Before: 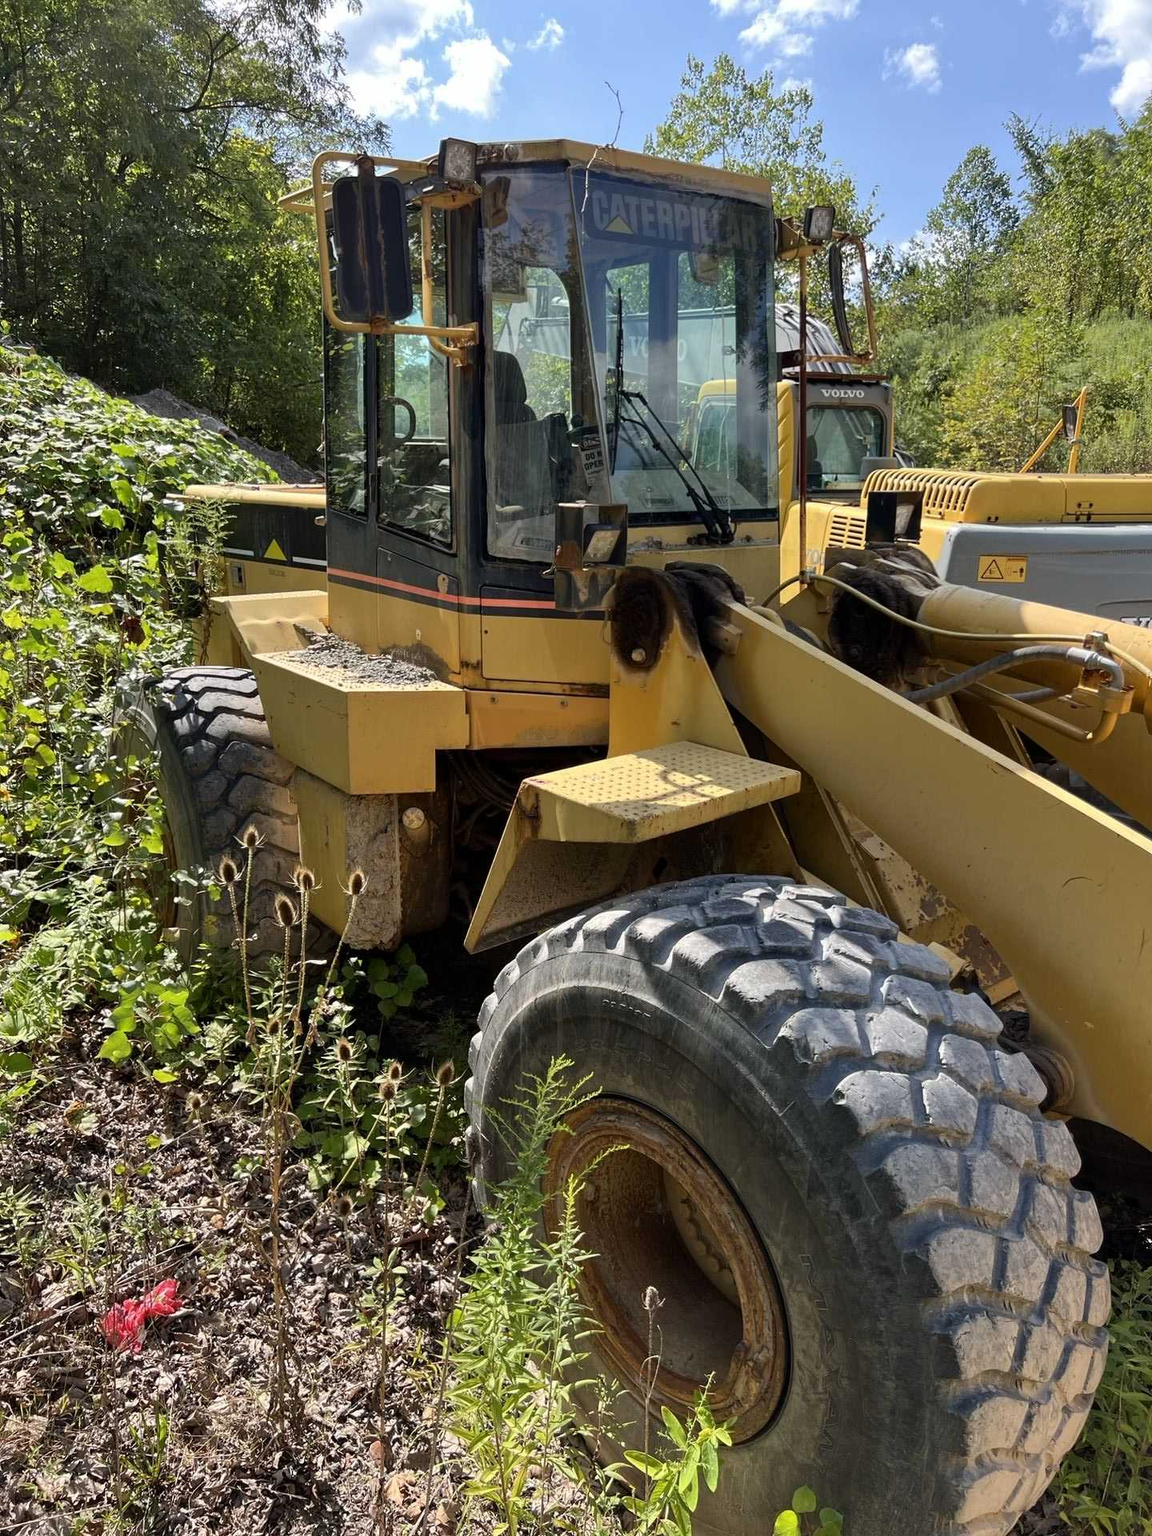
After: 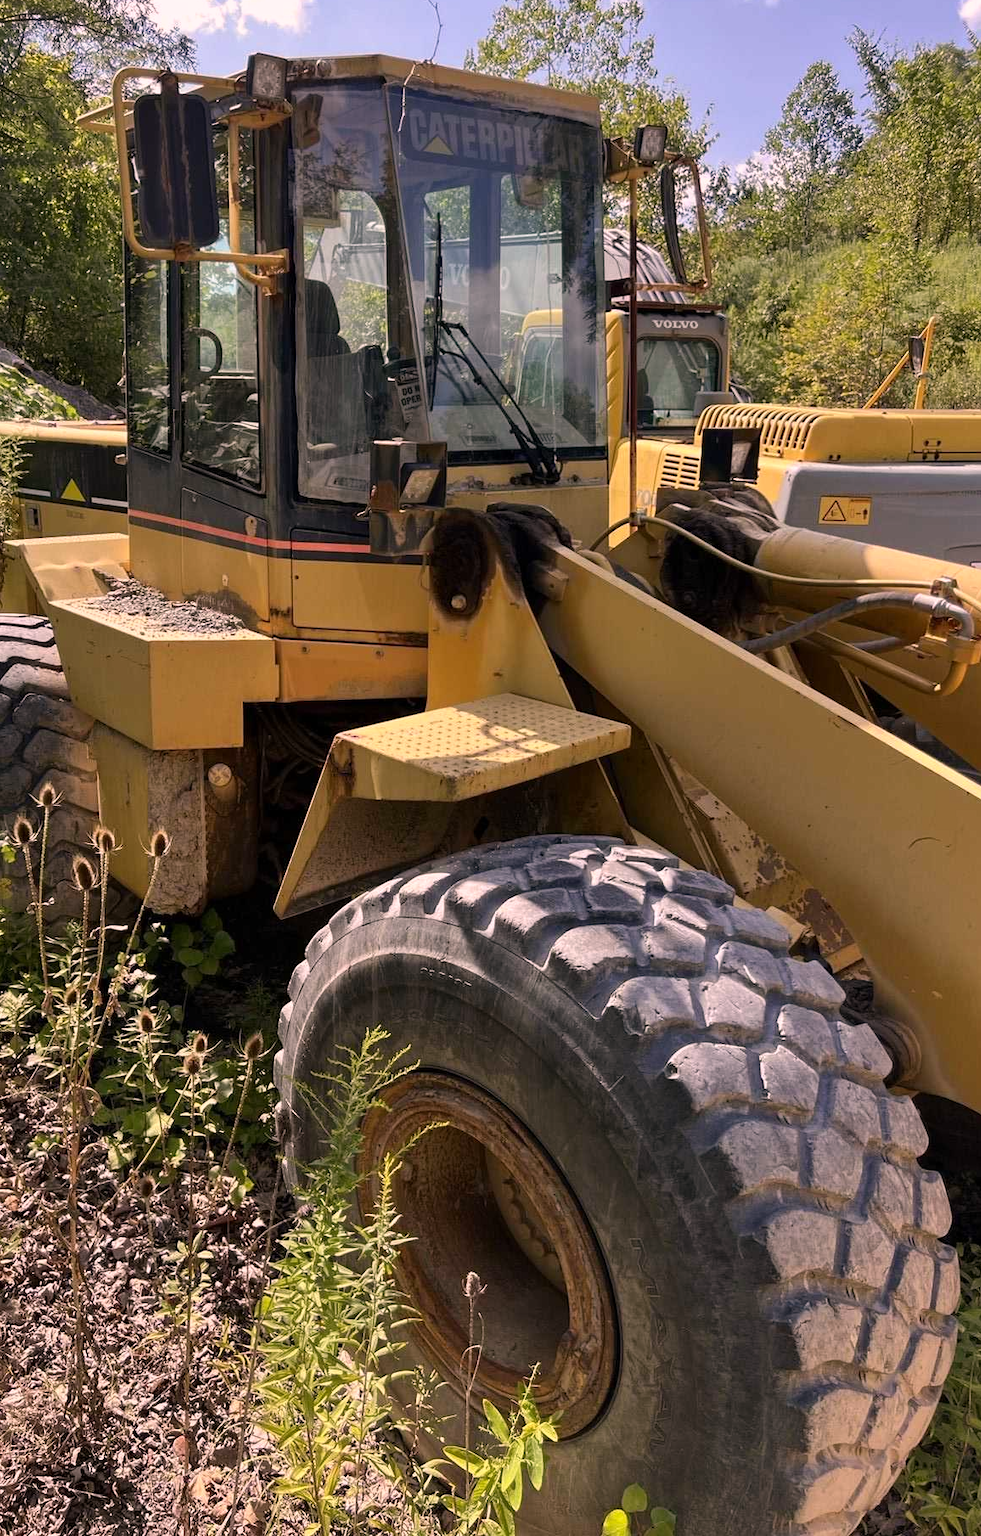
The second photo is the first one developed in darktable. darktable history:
color correction: highlights a* 14.52, highlights b* 4.84
crop and rotate: left 17.959%, top 5.771%, right 1.742%
